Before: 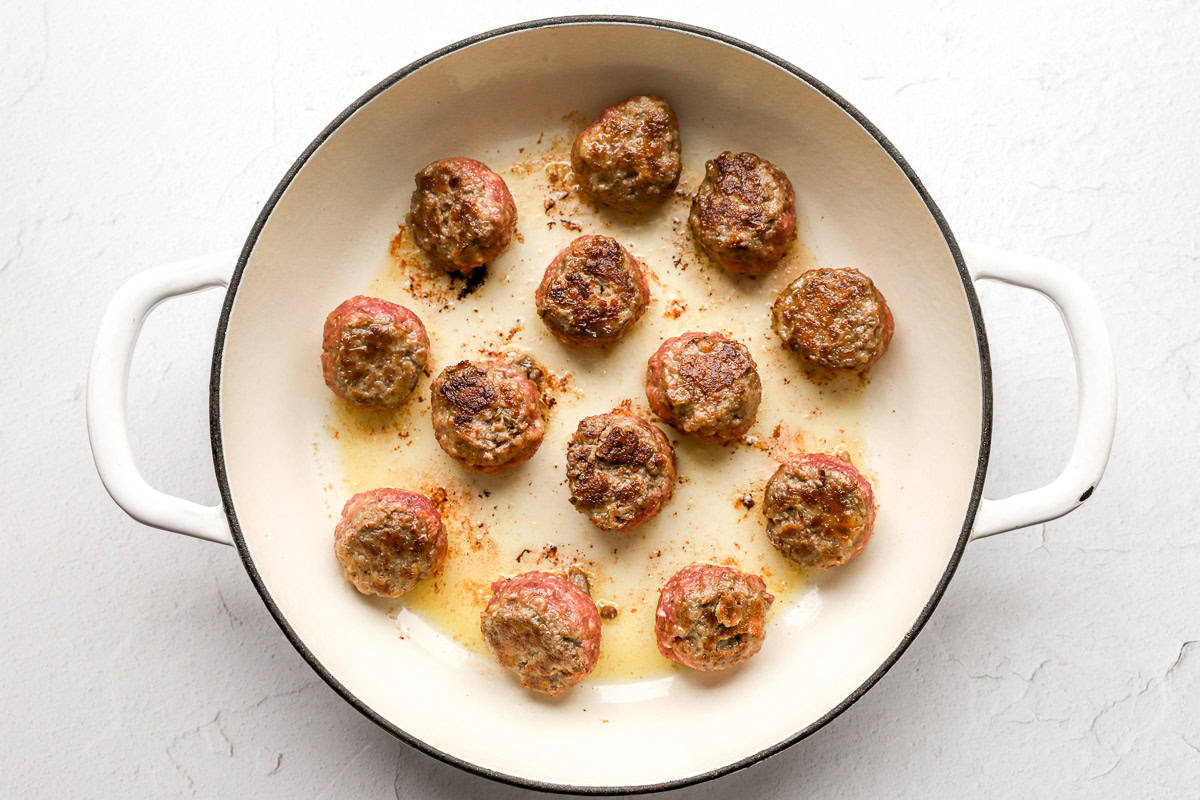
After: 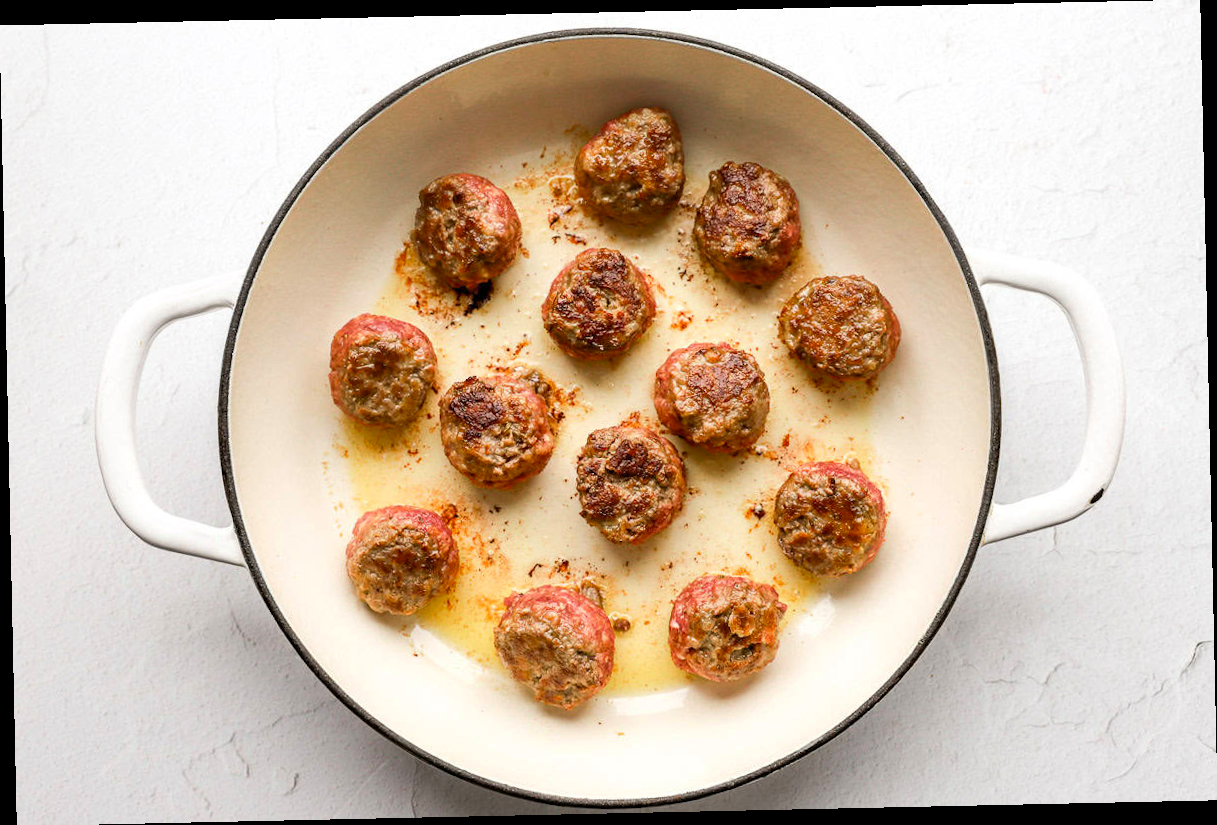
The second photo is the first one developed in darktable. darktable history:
contrast brightness saturation: contrast 0.04, saturation 0.16
rotate and perspective: rotation -1.24°, automatic cropping off
